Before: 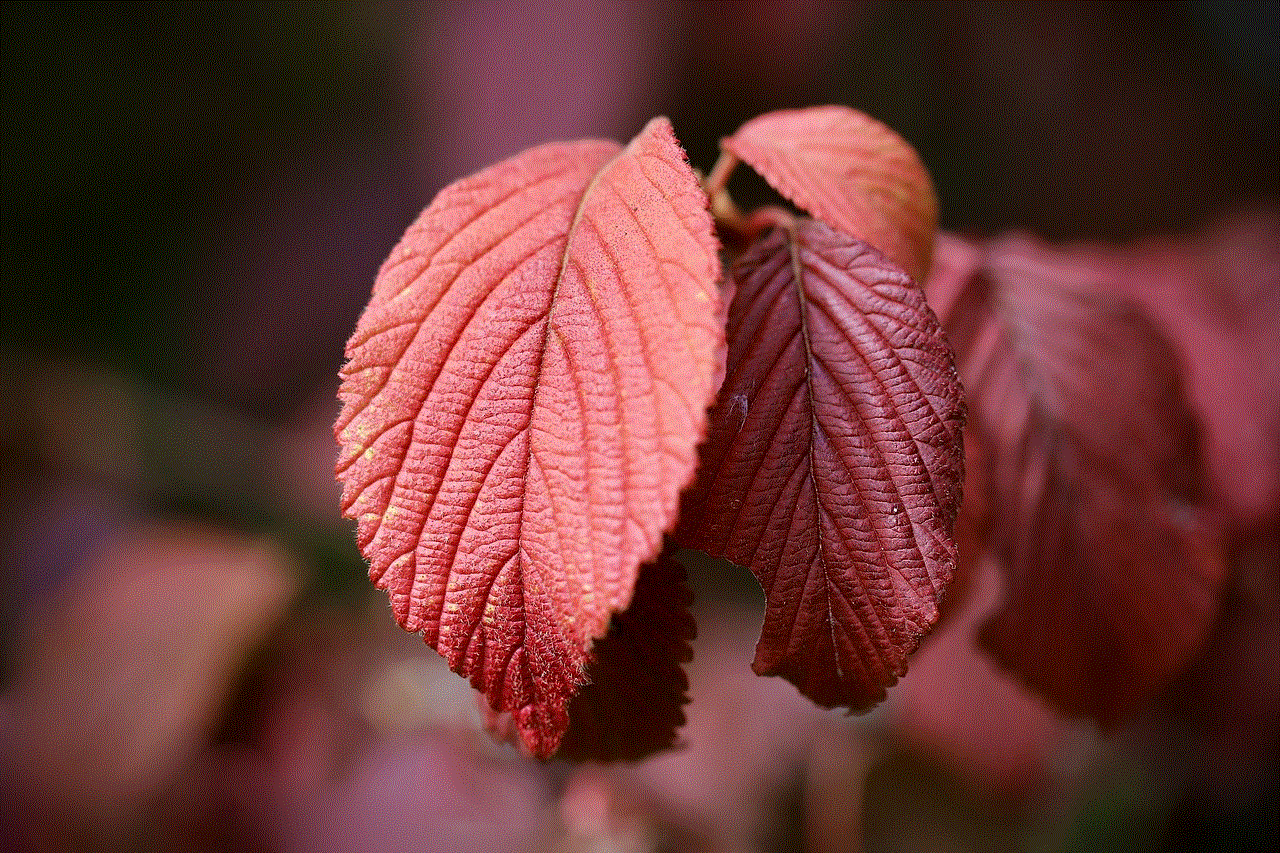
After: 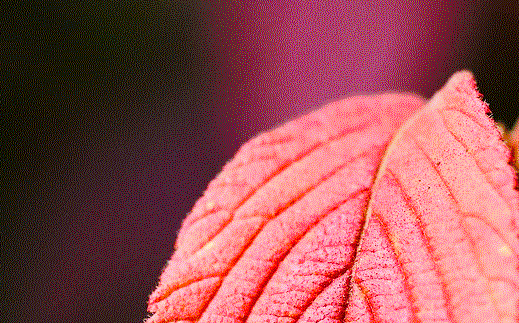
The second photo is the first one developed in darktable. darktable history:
crop: left 15.452%, top 5.459%, right 43.956%, bottom 56.62%
contrast brightness saturation: contrast 0.2, brightness 0.16, saturation 0.22
color balance rgb: perceptual saturation grading › global saturation 20%, perceptual saturation grading › highlights -25%, perceptual saturation grading › shadows 50%
